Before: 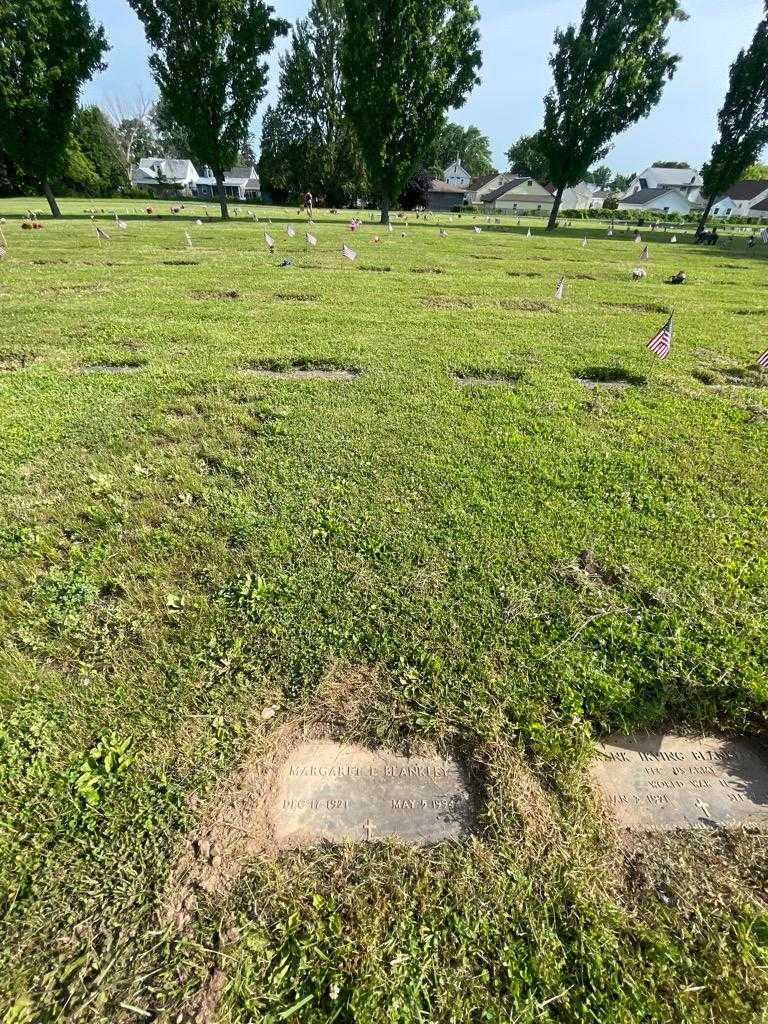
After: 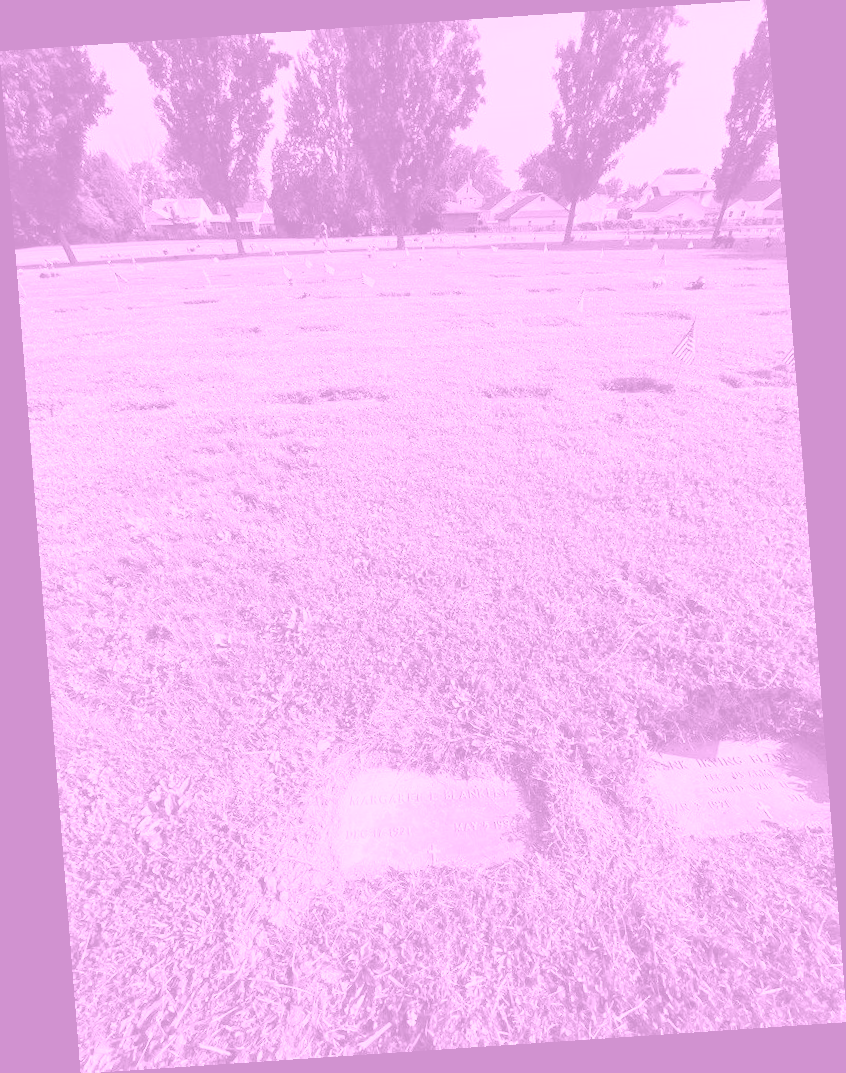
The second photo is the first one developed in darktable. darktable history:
colorize: hue 331.2°, saturation 75%, source mix 30.28%, lightness 70.52%, version 1
rotate and perspective: rotation -4.2°, shear 0.006, automatic cropping off
